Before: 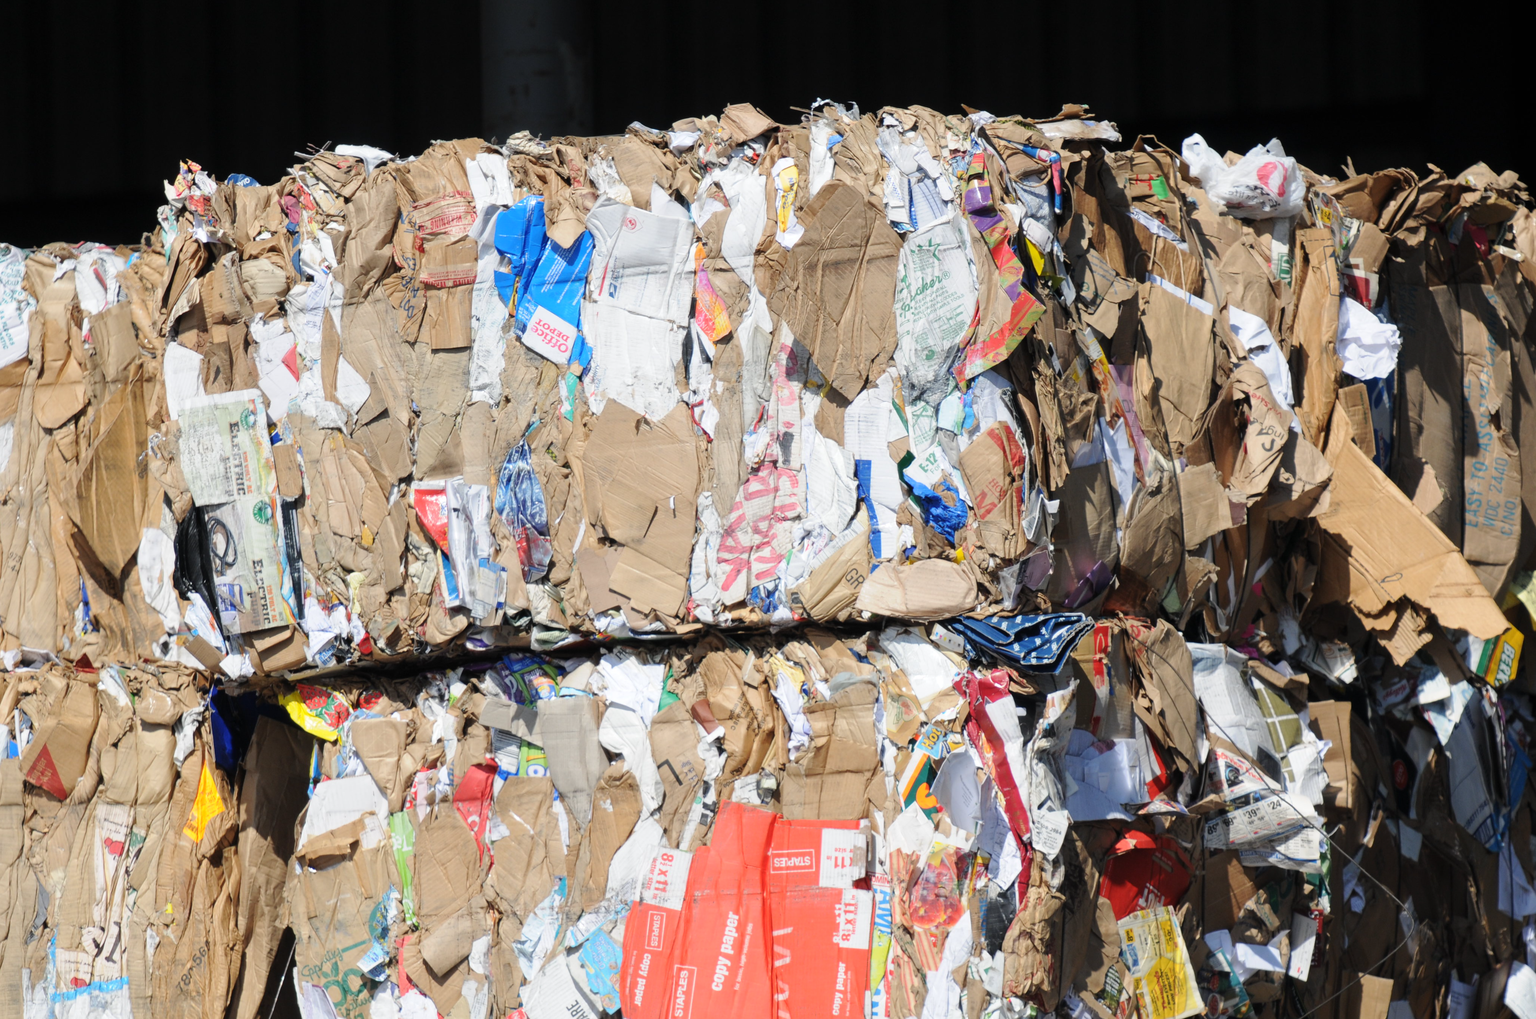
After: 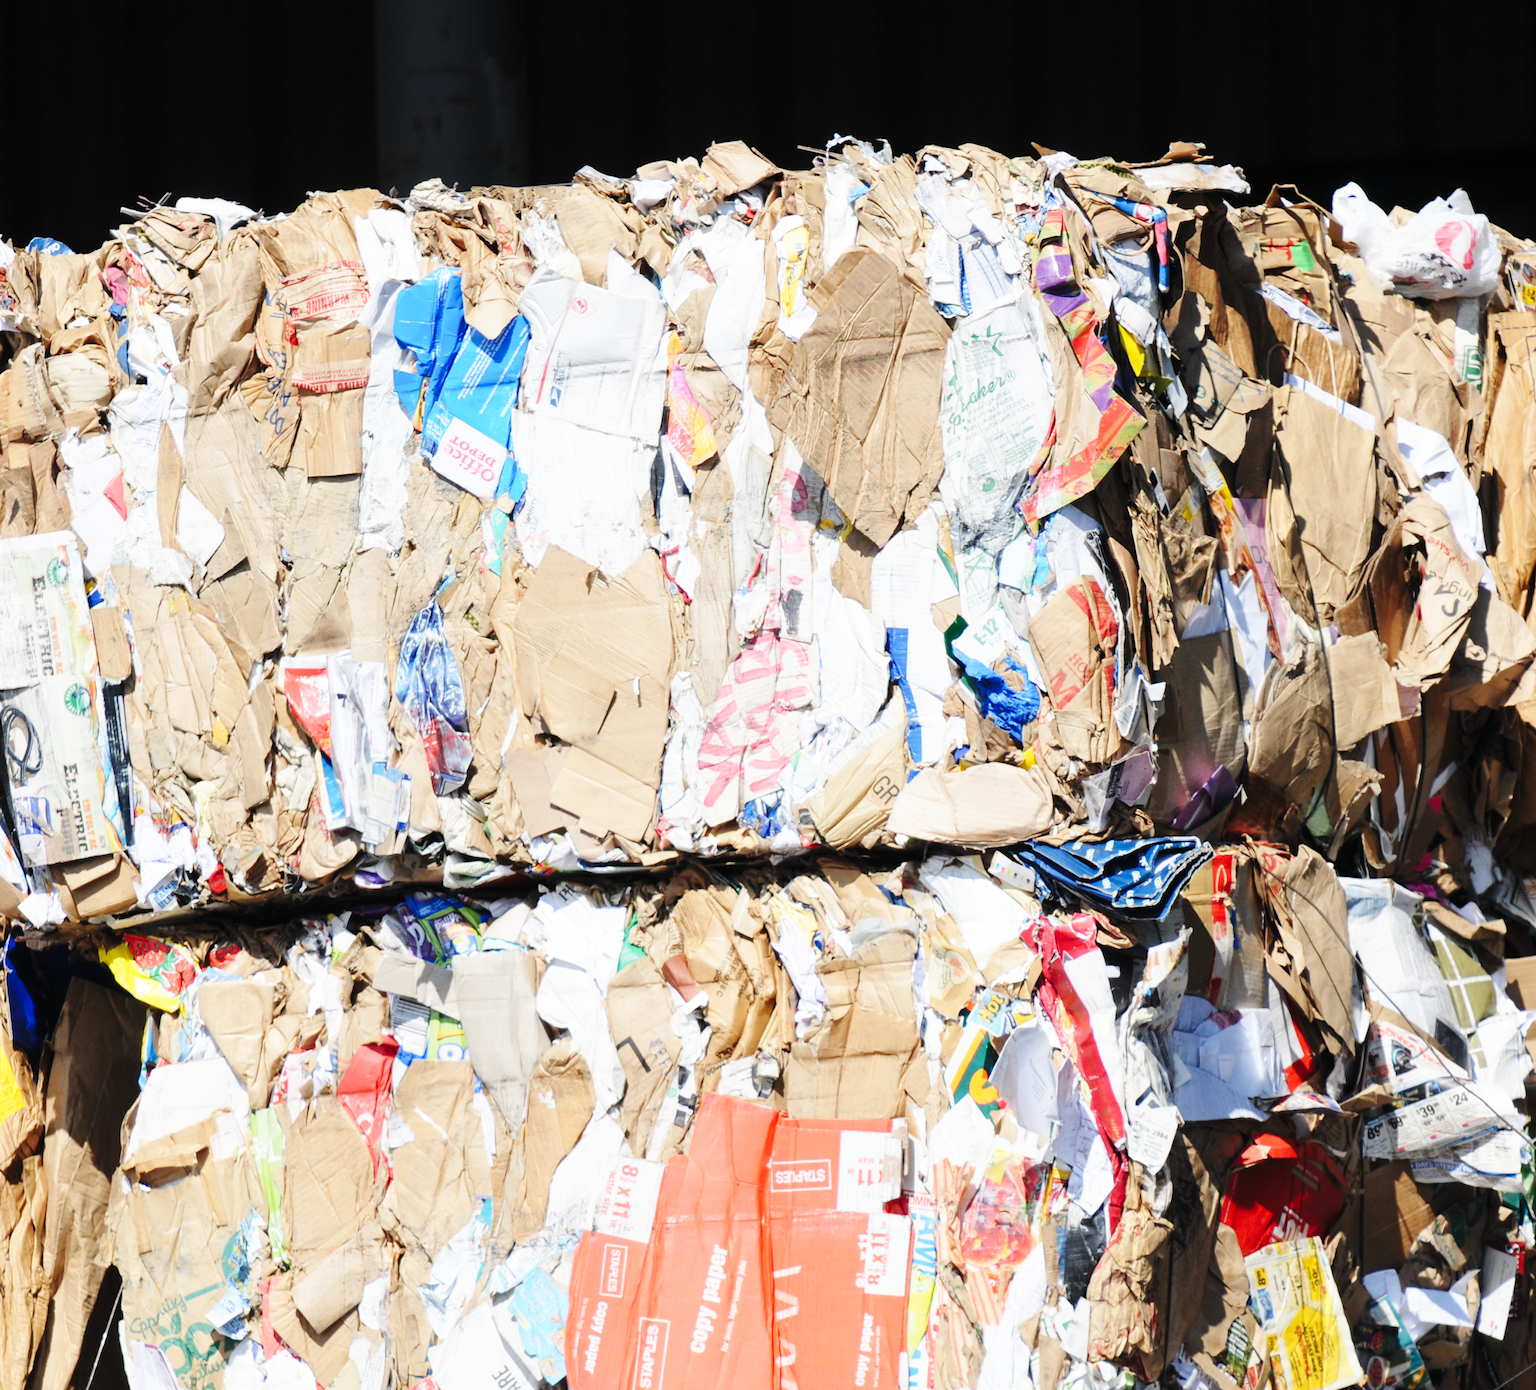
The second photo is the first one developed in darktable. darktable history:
crop: left 13.443%, right 13.31%
base curve: curves: ch0 [(0, 0) (0.028, 0.03) (0.121, 0.232) (0.46, 0.748) (0.859, 0.968) (1, 1)], preserve colors none
